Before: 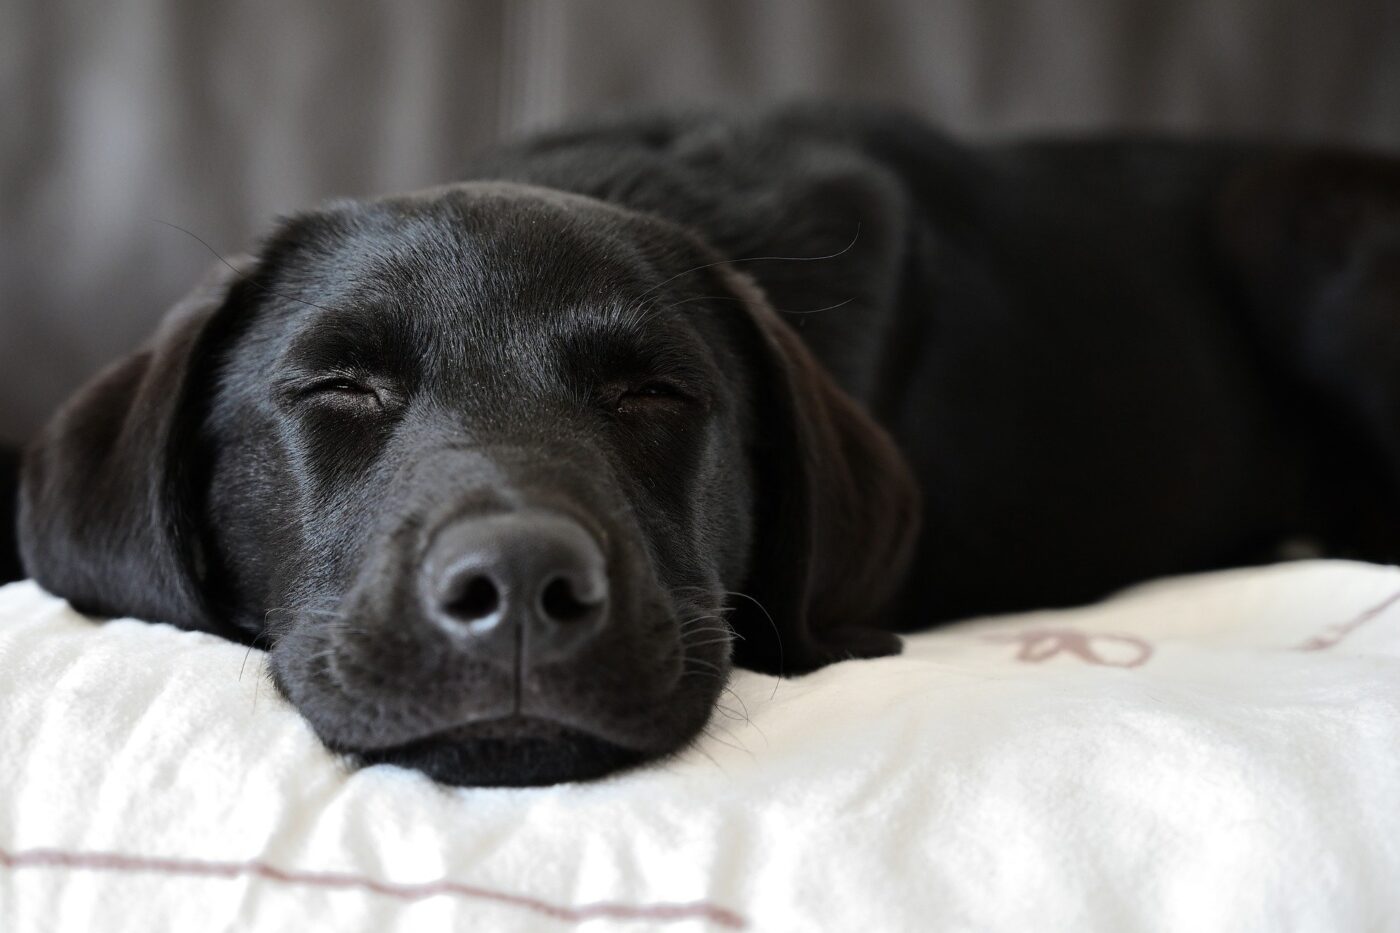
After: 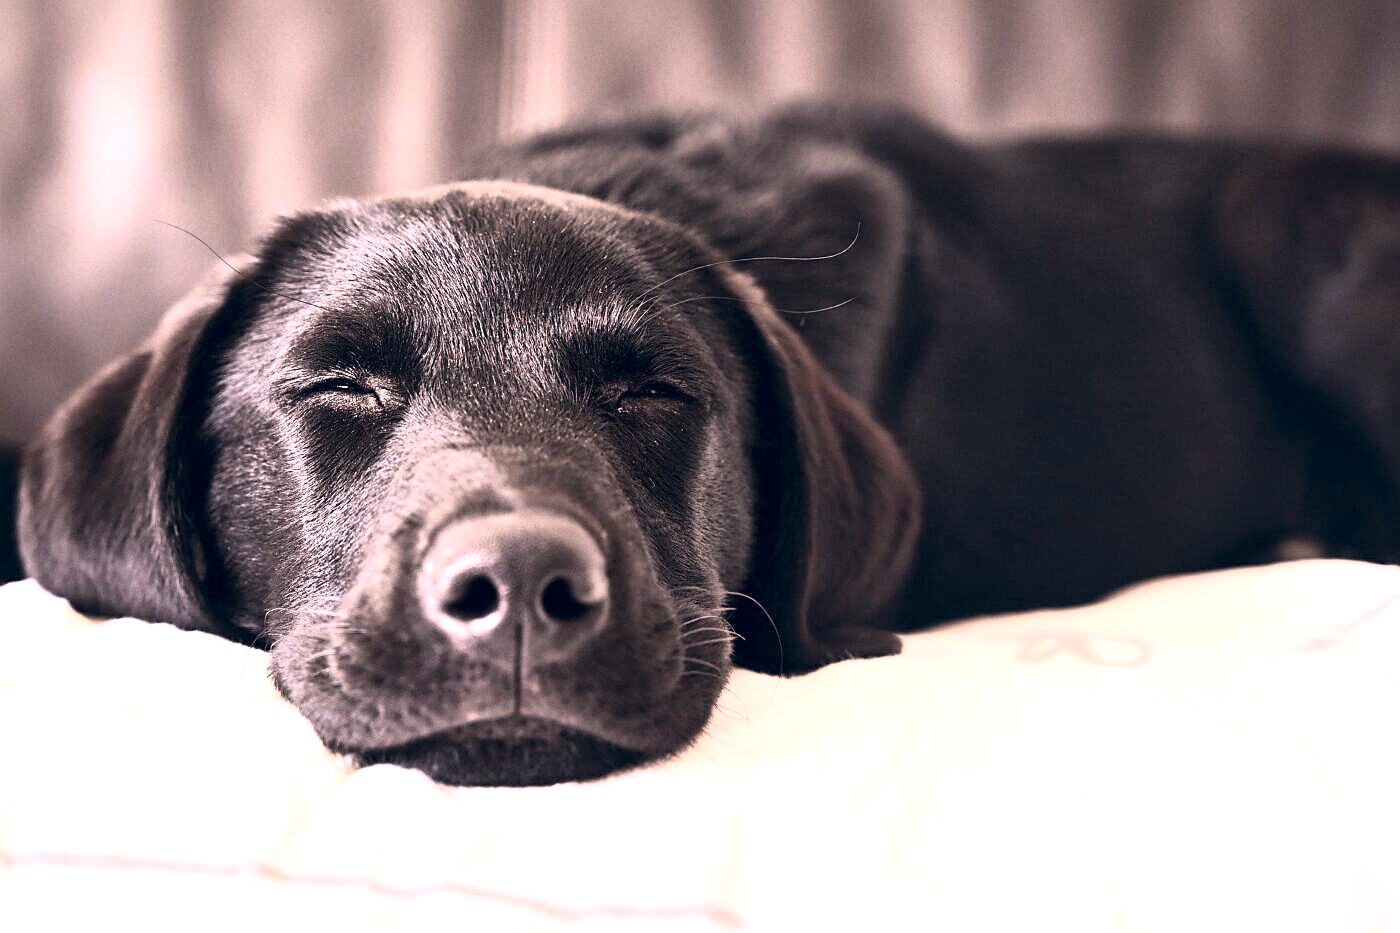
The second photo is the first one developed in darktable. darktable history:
contrast brightness saturation: contrast 0.39, brightness 0.53
sharpen: on, module defaults
rgb levels: mode RGB, independent channels, levels [[0, 0.5, 1], [0, 0.521, 1], [0, 0.536, 1]]
color correction: highlights a* 14.46, highlights b* 5.85, shadows a* -5.53, shadows b* -15.24, saturation 0.85
local contrast: mode bilateral grid, contrast 25, coarseness 60, detail 151%, midtone range 0.2
exposure: exposure 0.935 EV, compensate highlight preservation false
